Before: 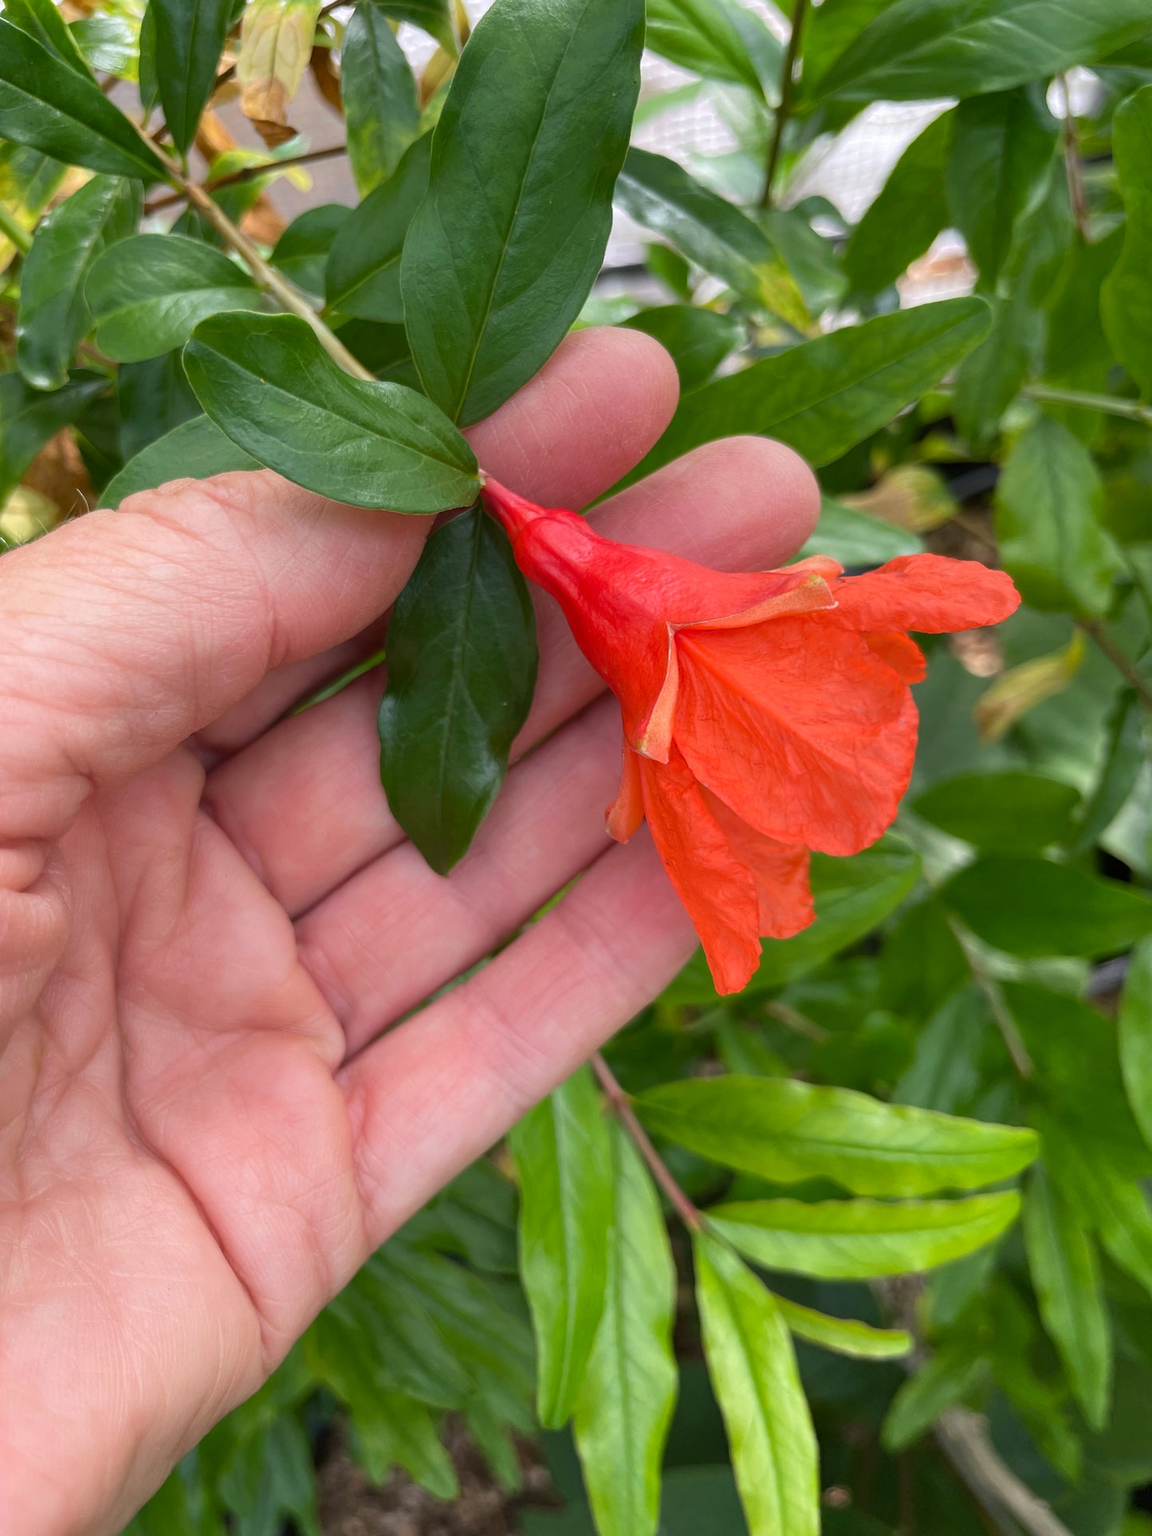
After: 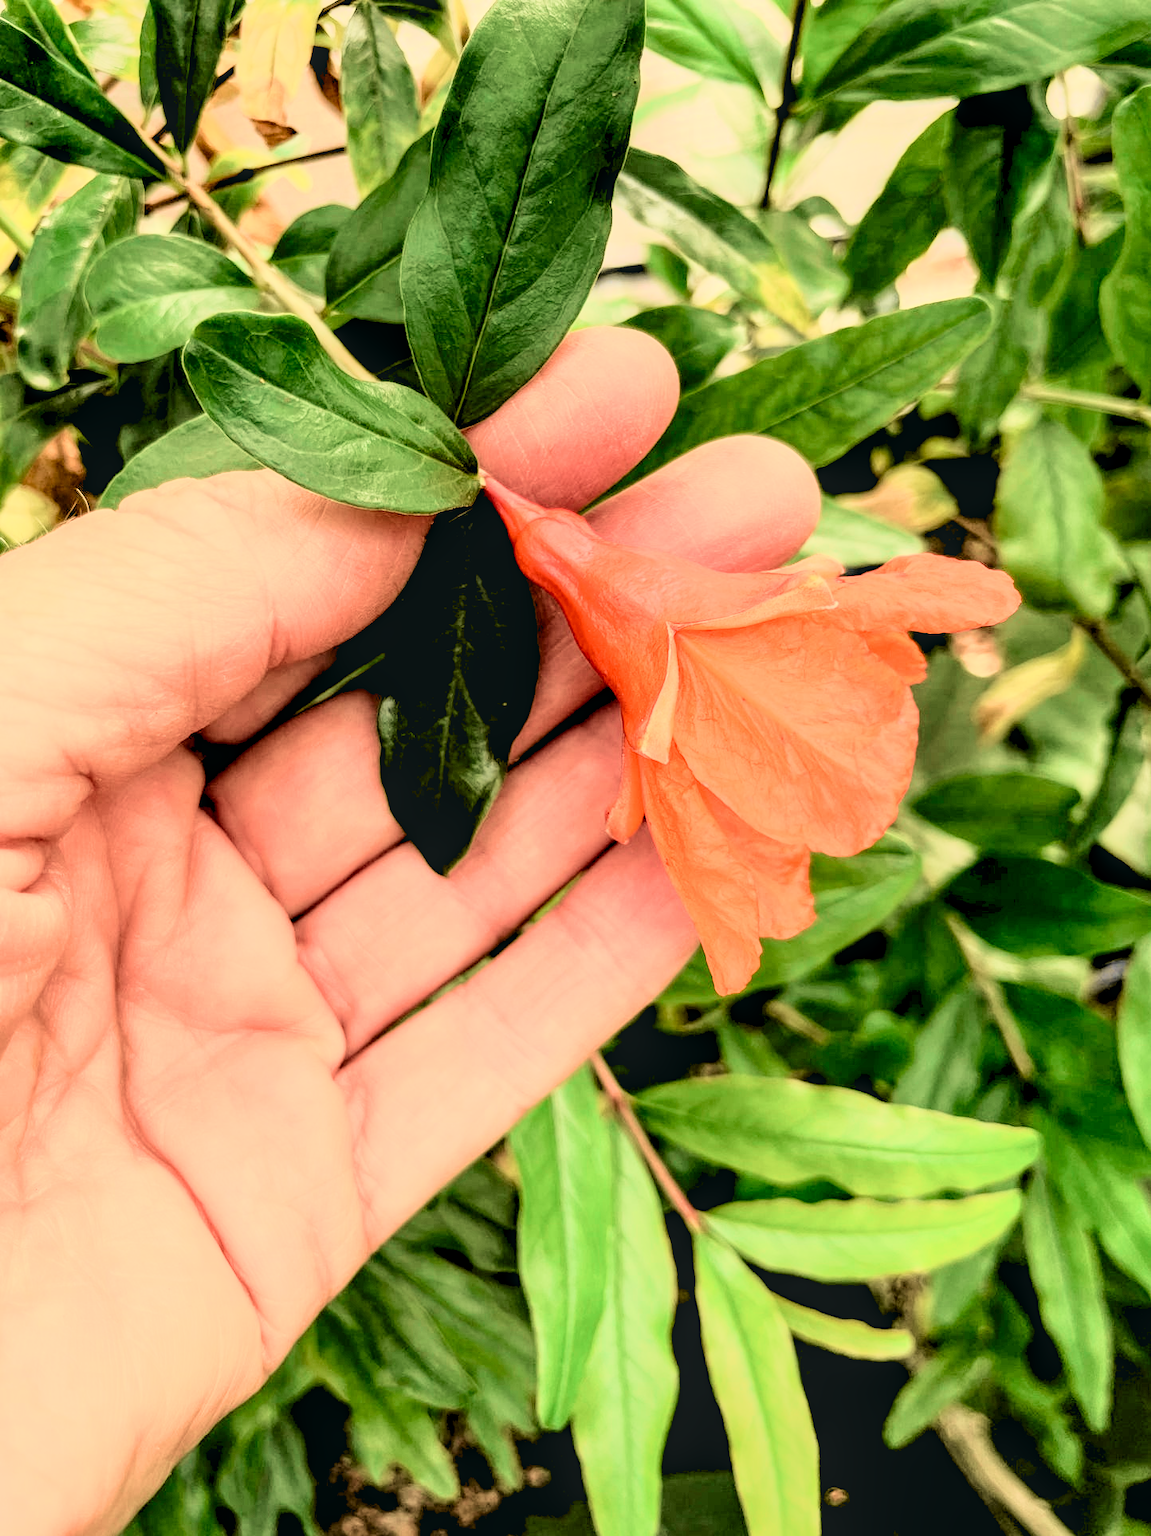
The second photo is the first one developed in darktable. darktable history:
color correction: saturation 0.8
velvia: on, module defaults
local contrast: on, module defaults
tone curve: curves: ch0 [(0, 0.015) (0.084, 0.074) (0.162, 0.165) (0.304, 0.382) (0.466, 0.576) (0.654, 0.741) (0.848, 0.906) (0.984, 0.963)]; ch1 [(0, 0) (0.34, 0.235) (0.46, 0.46) (0.515, 0.502) (0.553, 0.567) (0.764, 0.815) (1, 1)]; ch2 [(0, 0) (0.44, 0.458) (0.479, 0.492) (0.524, 0.507) (0.547, 0.579) (0.673, 0.712) (1, 1)], color space Lab, independent channels, preserve colors none
rgb levels: levels [[0.027, 0.429, 0.996], [0, 0.5, 1], [0, 0.5, 1]]
white balance: red 1.123, blue 0.83
contrast brightness saturation: contrast 0.39, brightness 0.1
exposure: black level correction 0.011, exposure -0.478 EV, compensate highlight preservation false
